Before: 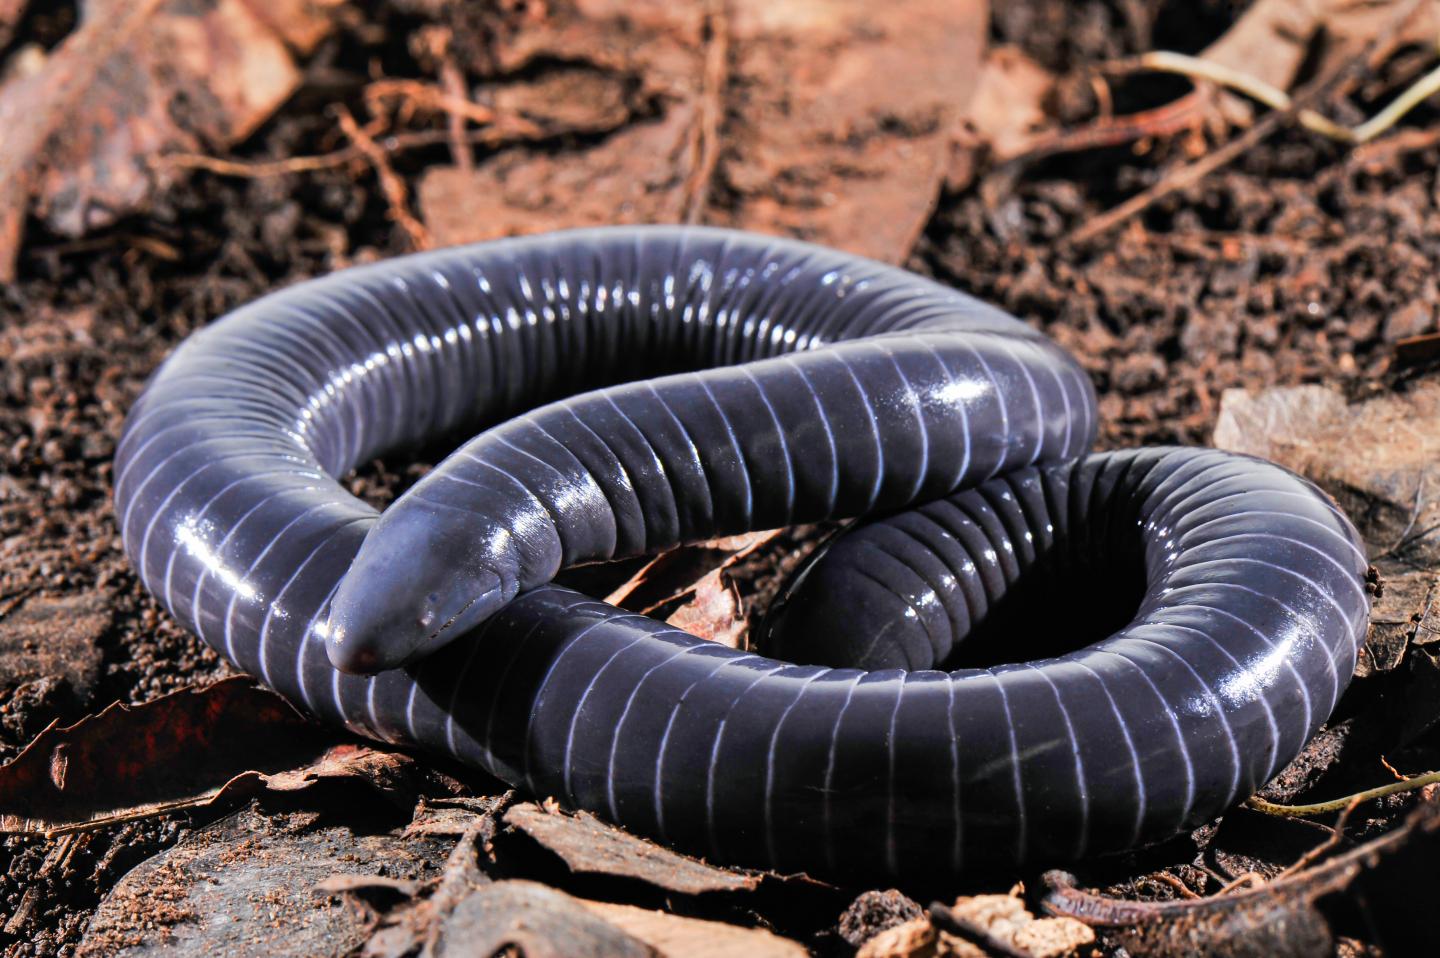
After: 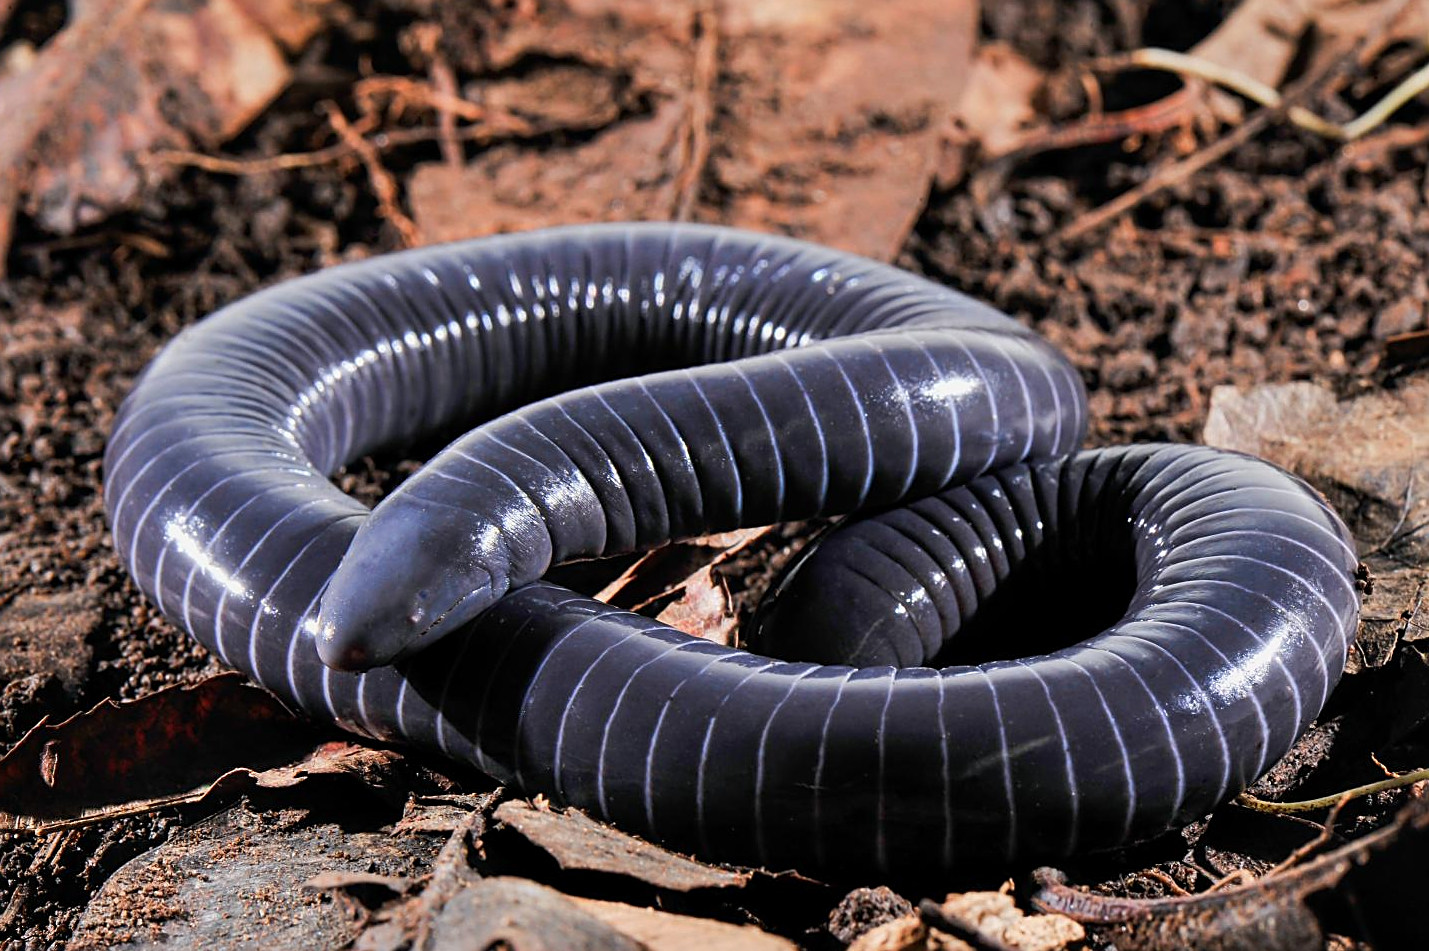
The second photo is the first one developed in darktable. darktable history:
crop and rotate: left 0.754%, top 0.373%, bottom 0.261%
sharpen: on, module defaults
exposure: black level correction 0.001, exposure -0.123 EV, compensate highlight preservation false
